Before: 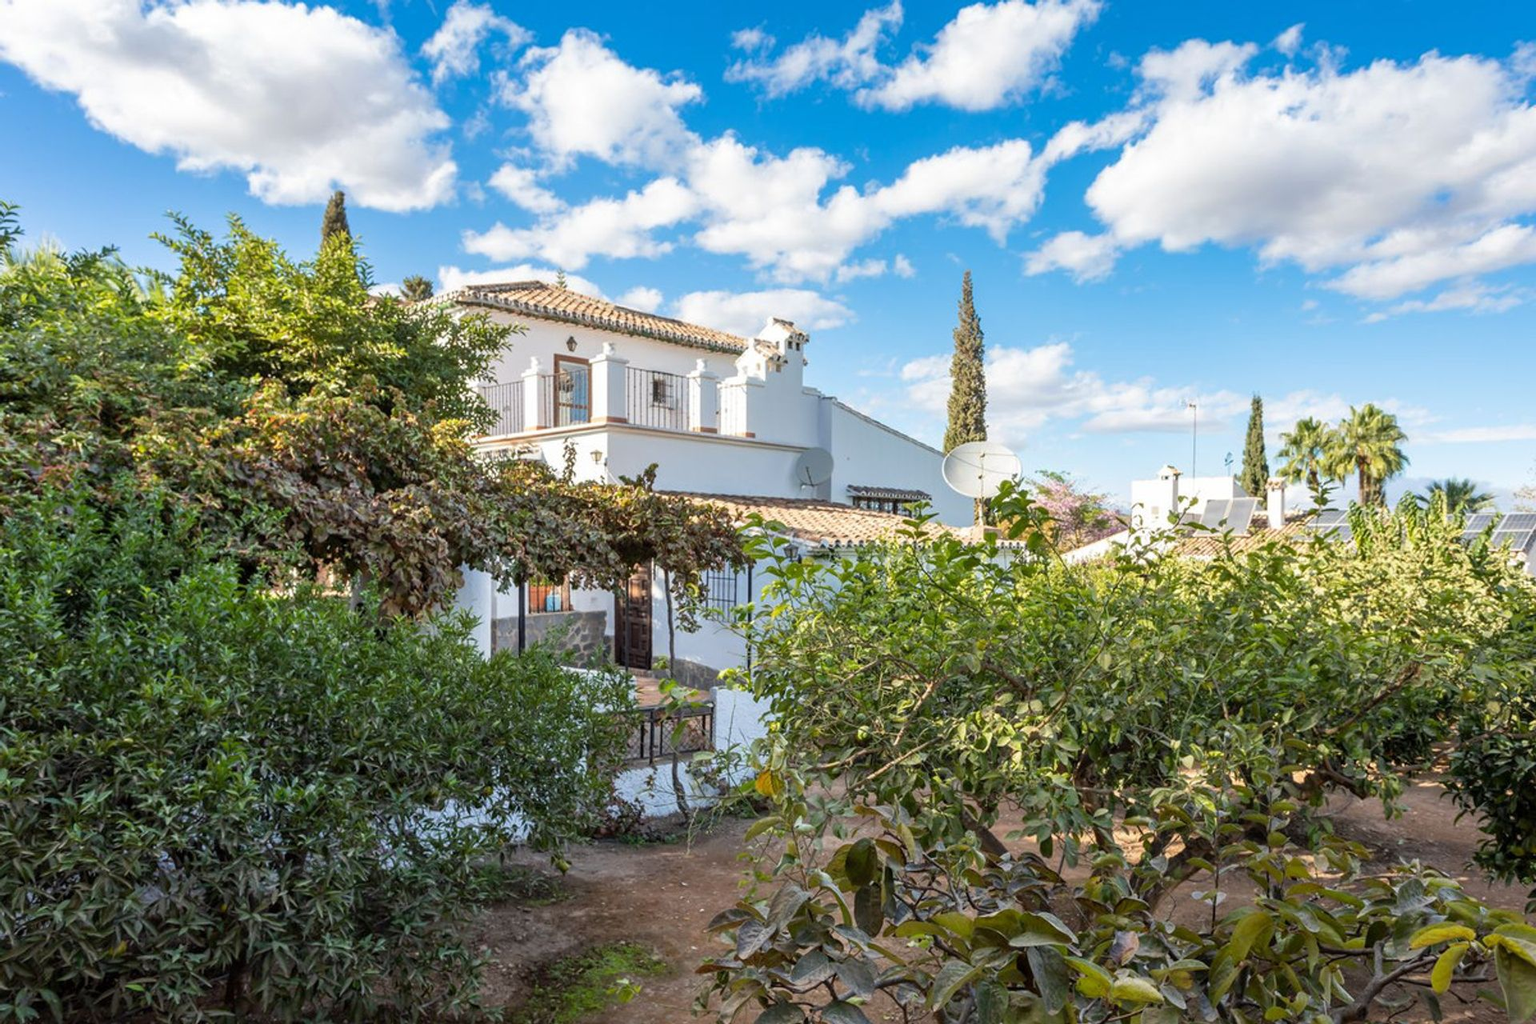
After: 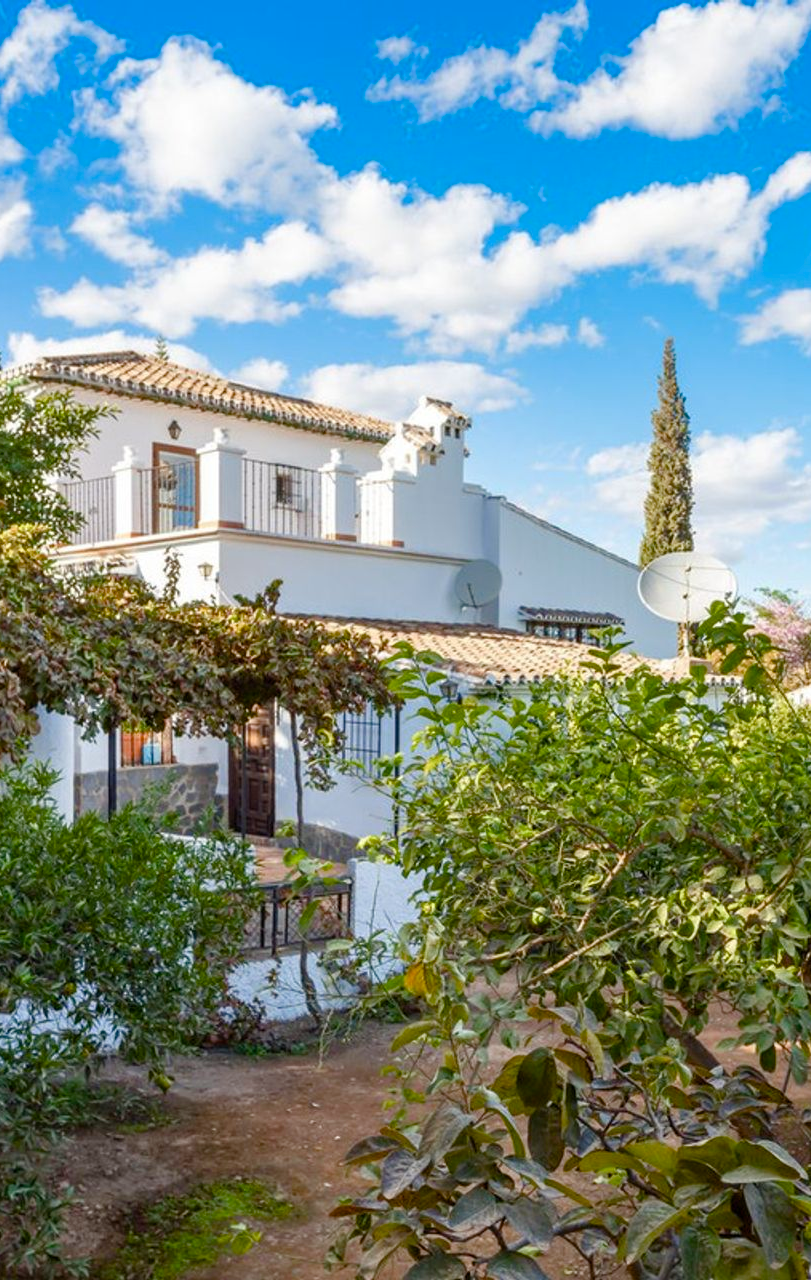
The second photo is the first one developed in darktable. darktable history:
crop: left 28.142%, right 29.592%
color balance rgb: linear chroma grading › global chroma 14.849%, perceptual saturation grading › global saturation 20%, perceptual saturation grading › highlights -49.823%, perceptual saturation grading › shadows 24.181%, global vibrance 20%
